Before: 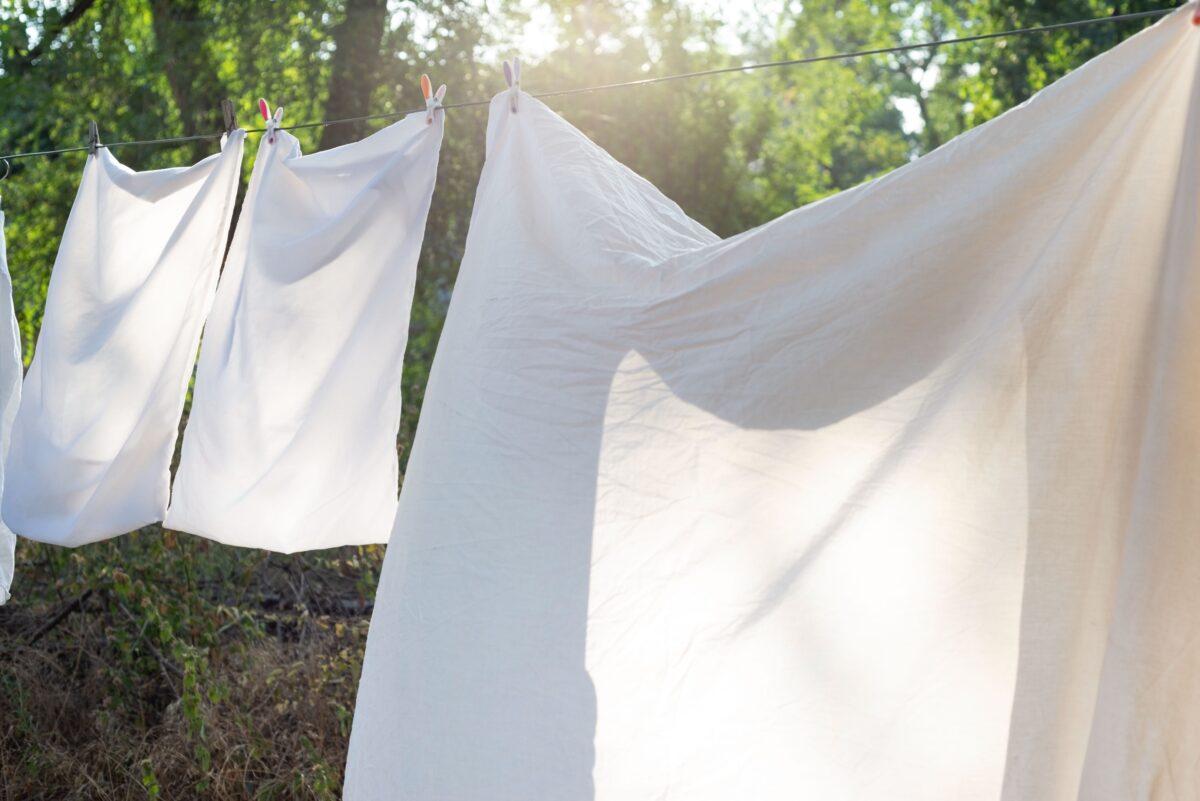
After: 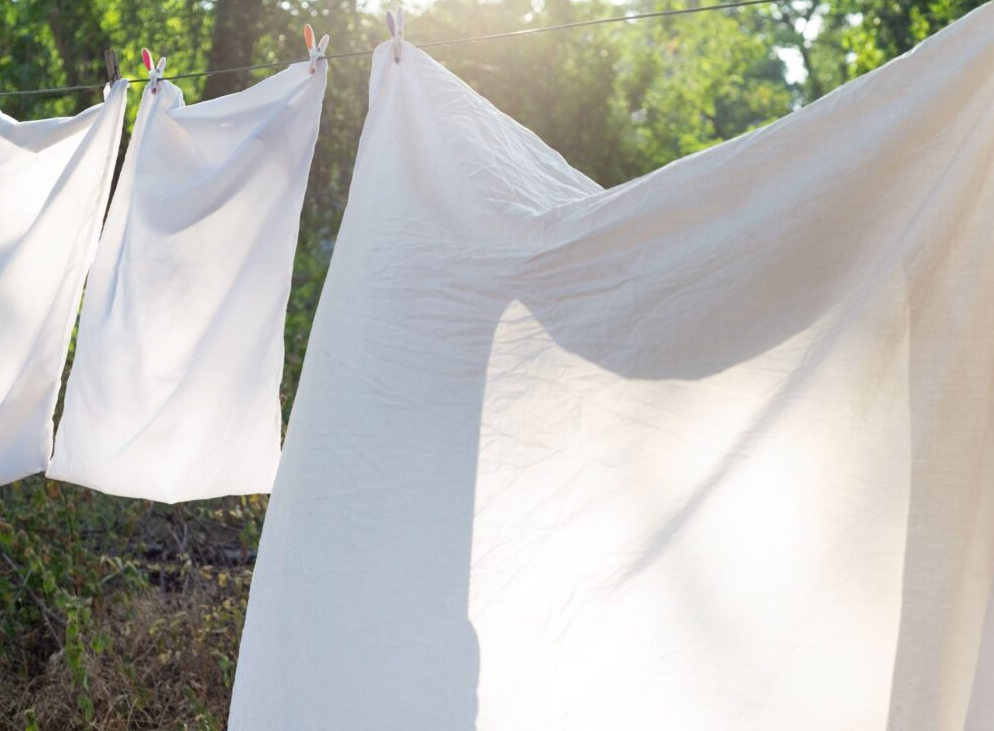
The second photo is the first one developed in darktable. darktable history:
crop: left 9.824%, top 6.335%, right 7.293%, bottom 2.328%
